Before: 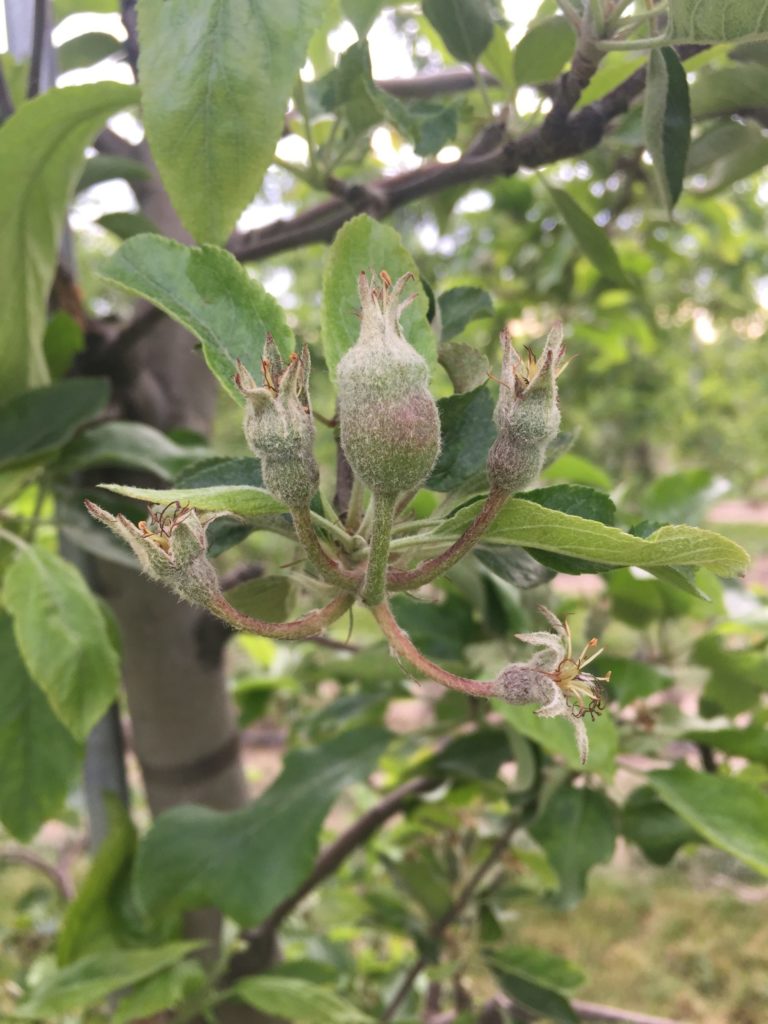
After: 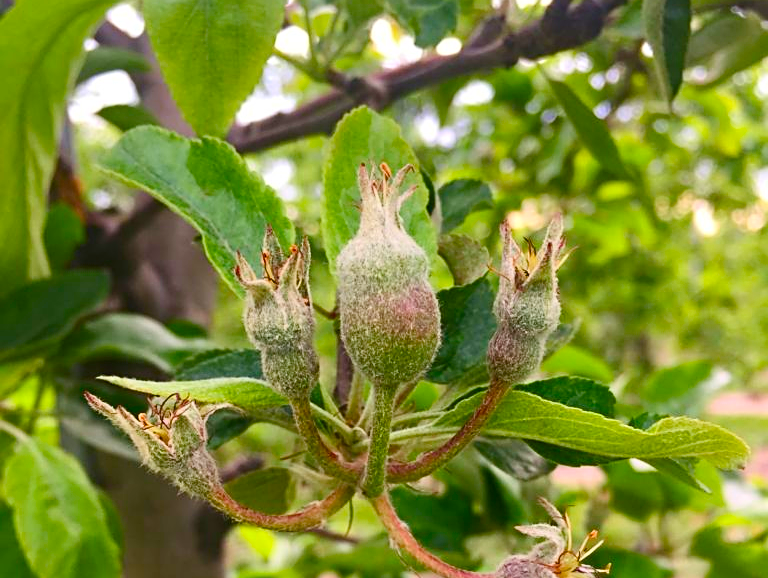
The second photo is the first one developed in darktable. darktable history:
color balance rgb: linear chroma grading › global chroma 0.448%, perceptual saturation grading › global saturation 0.578%, perceptual saturation grading › mid-tones 6.131%, perceptual saturation grading › shadows 72.402%, global vibrance 29.154%
contrast brightness saturation: contrast 0.179, saturation 0.31
crop and rotate: top 10.597%, bottom 32.957%
sharpen: on, module defaults
